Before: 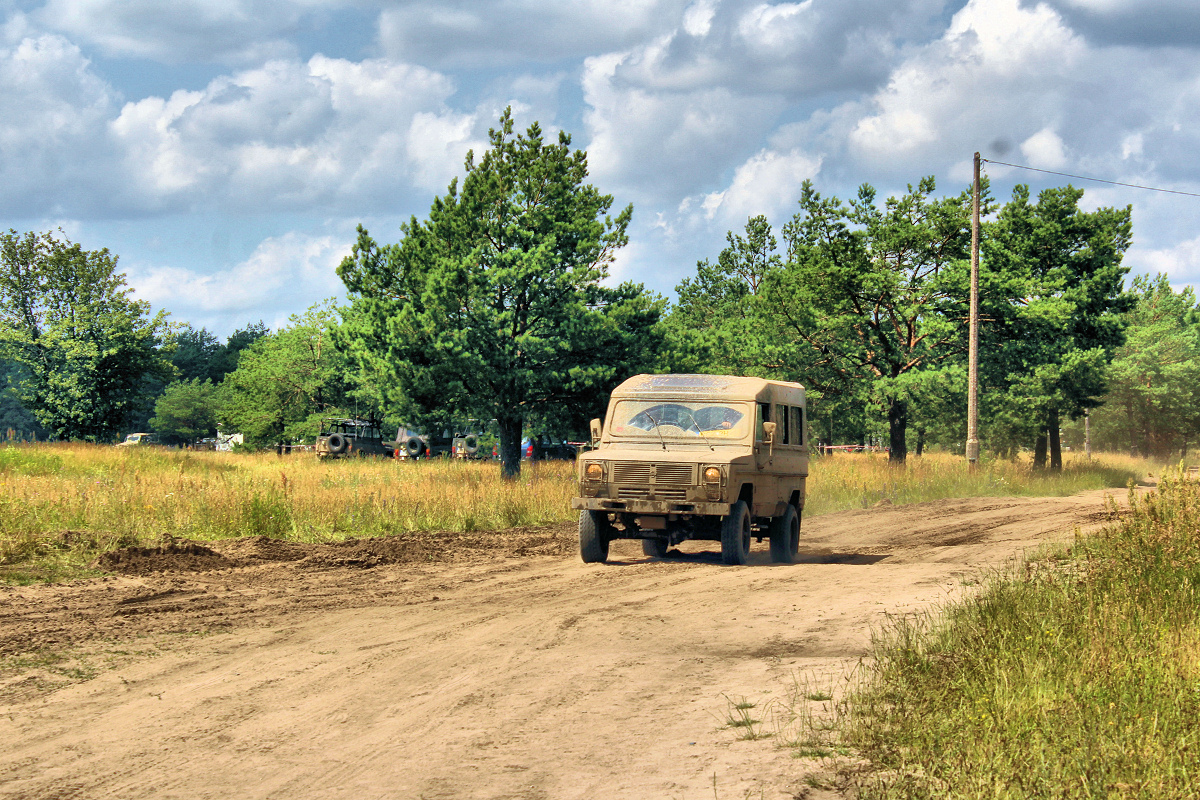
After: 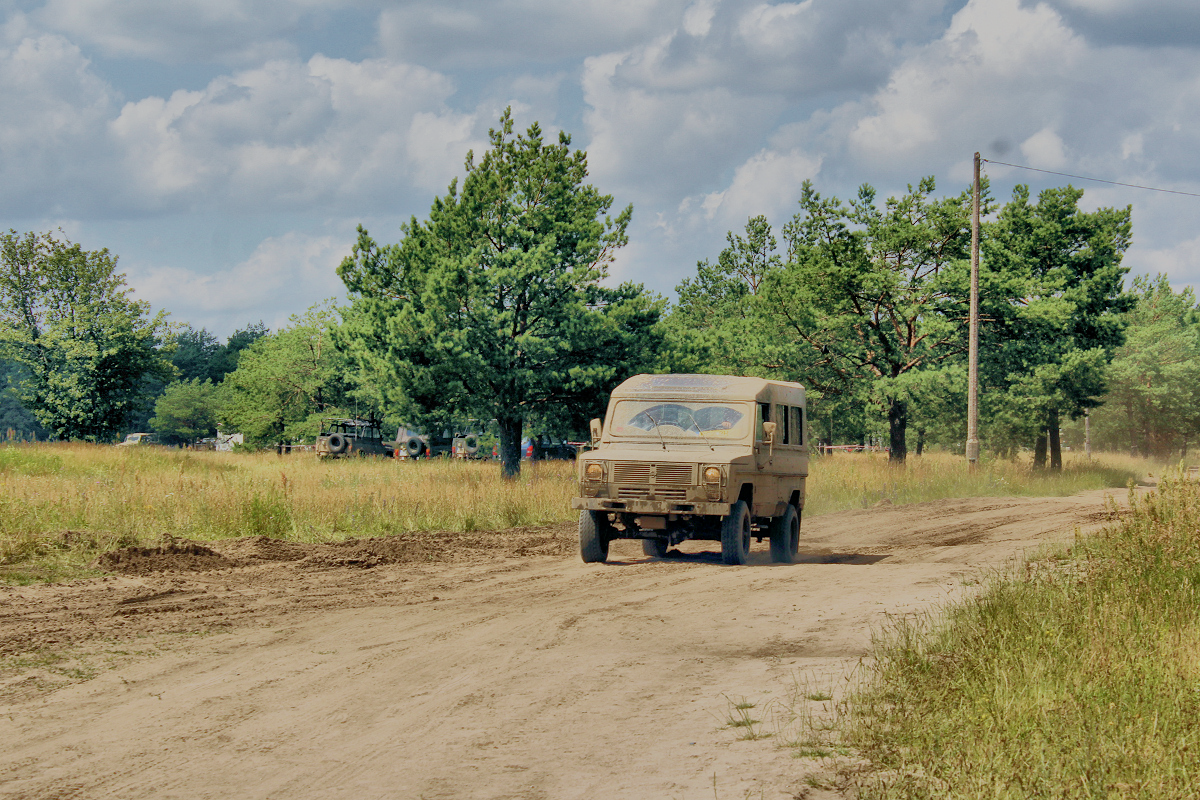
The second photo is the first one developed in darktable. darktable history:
filmic rgb: middle gray luminance 4.48%, black relative exposure -13.15 EV, white relative exposure 5.02 EV, target black luminance 0%, hardness 5.19, latitude 59.51%, contrast 0.752, highlights saturation mix 5.3%, shadows ↔ highlights balance 25.63%, preserve chrominance no, color science v5 (2021), contrast in shadows safe, contrast in highlights safe
